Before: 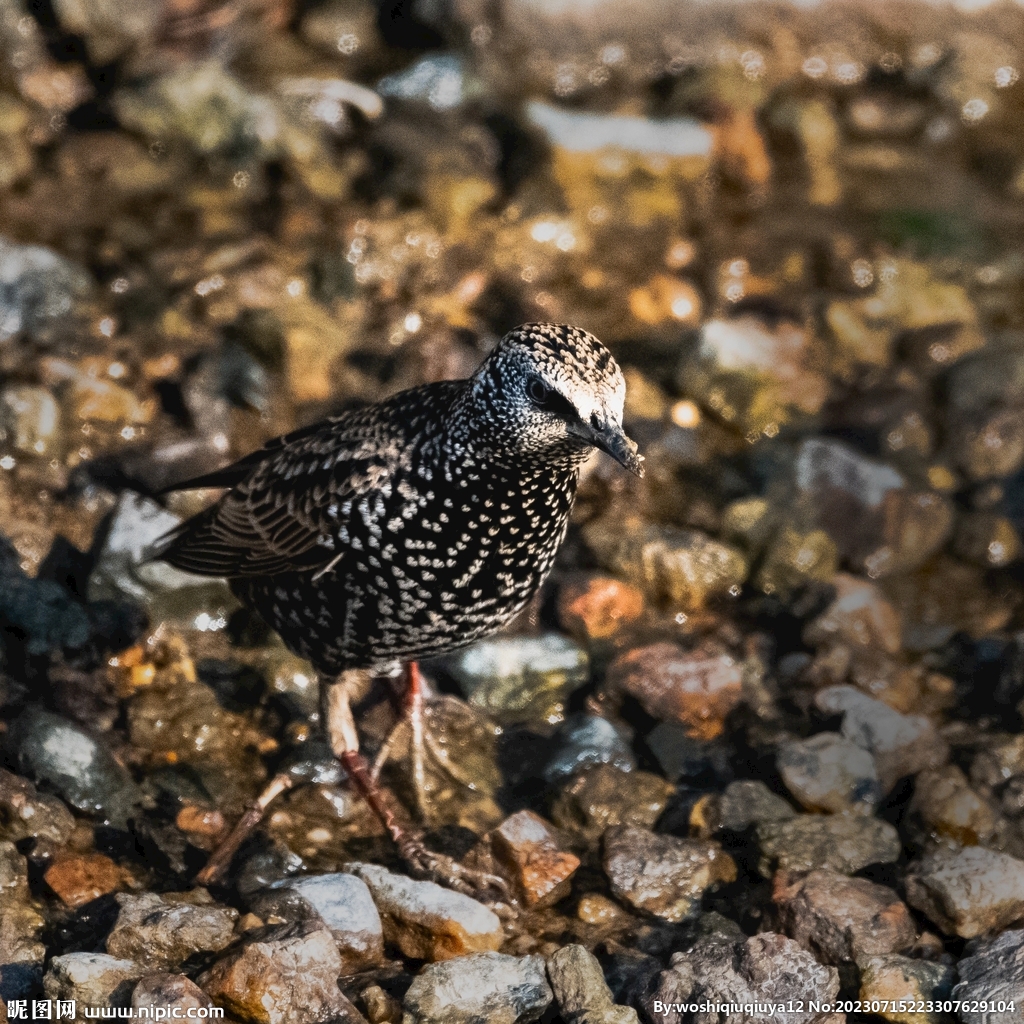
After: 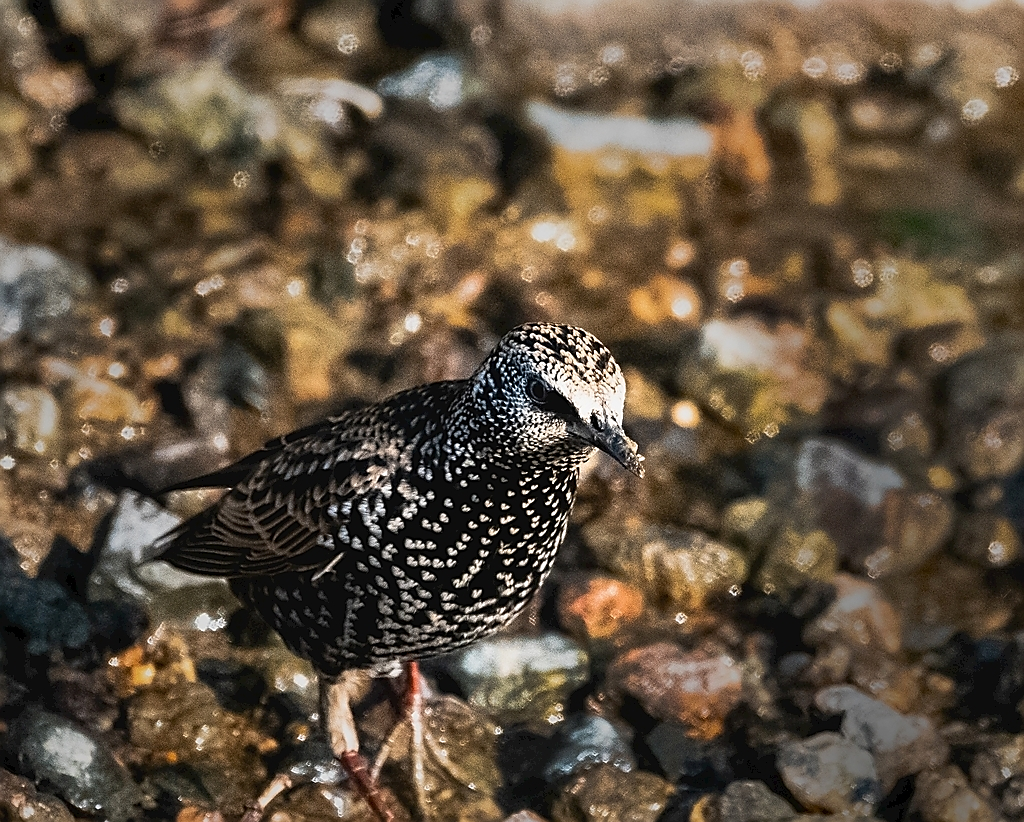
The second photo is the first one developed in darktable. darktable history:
crop: bottom 19.705%
sharpen: radius 1.353, amount 1.262, threshold 0.839
